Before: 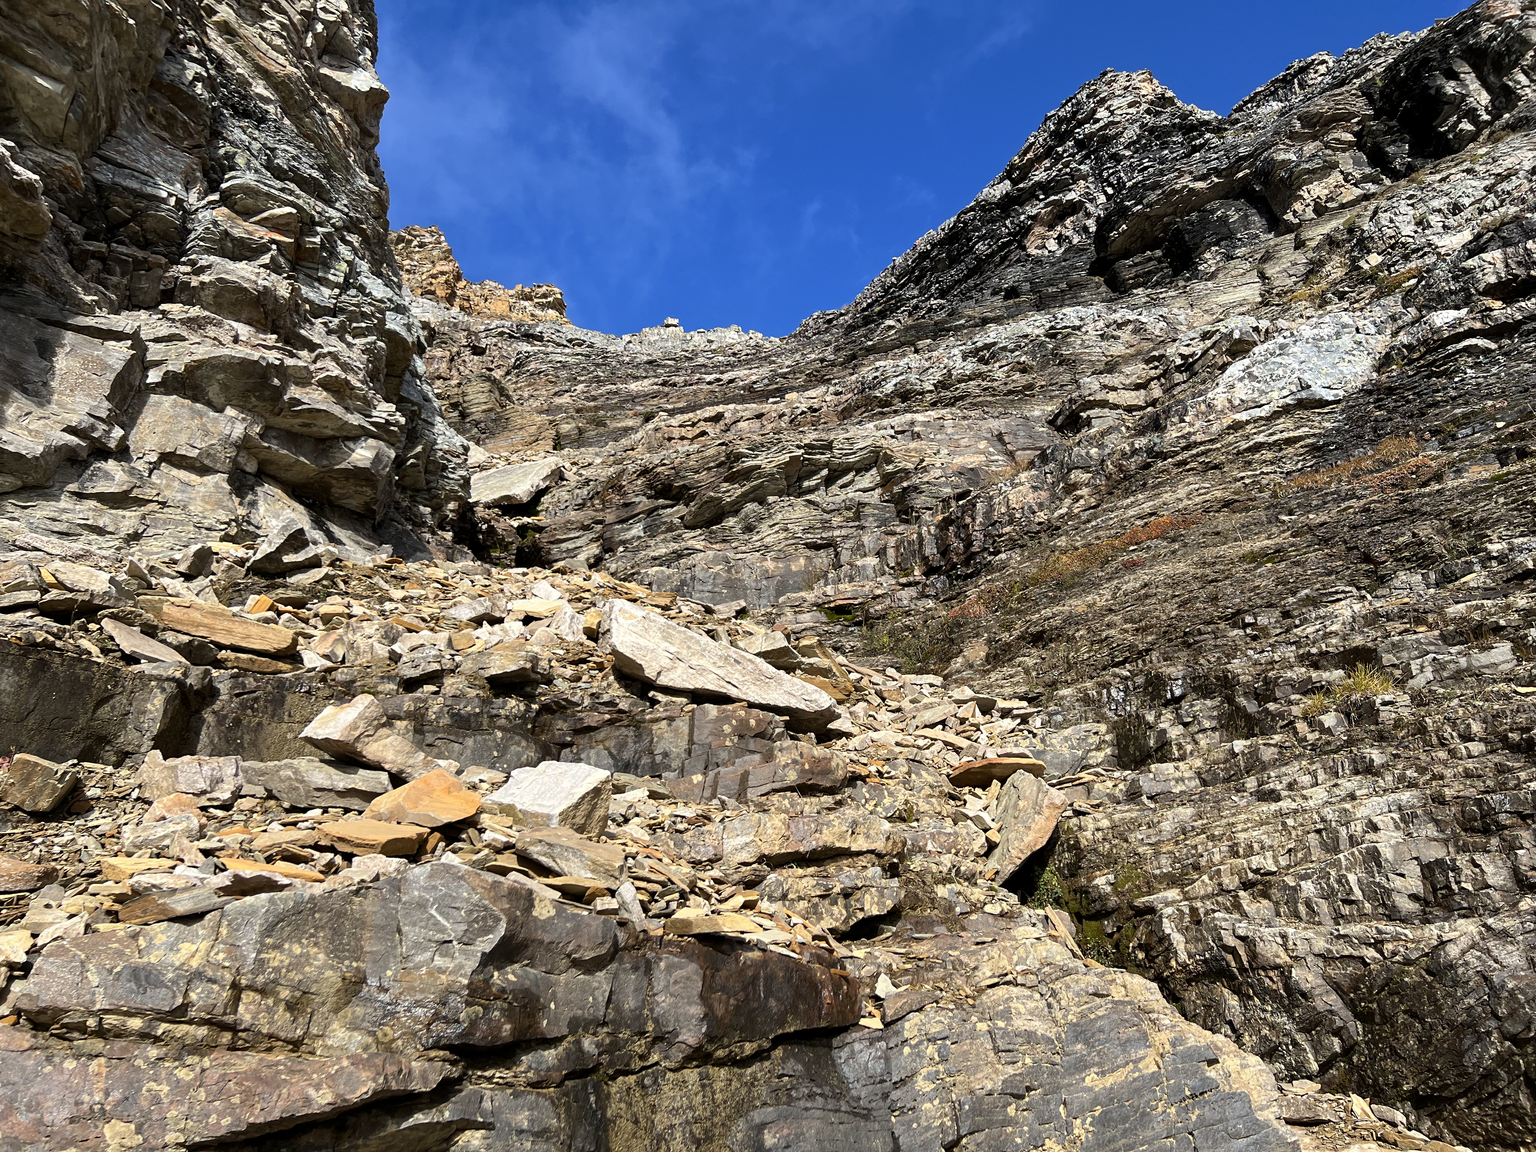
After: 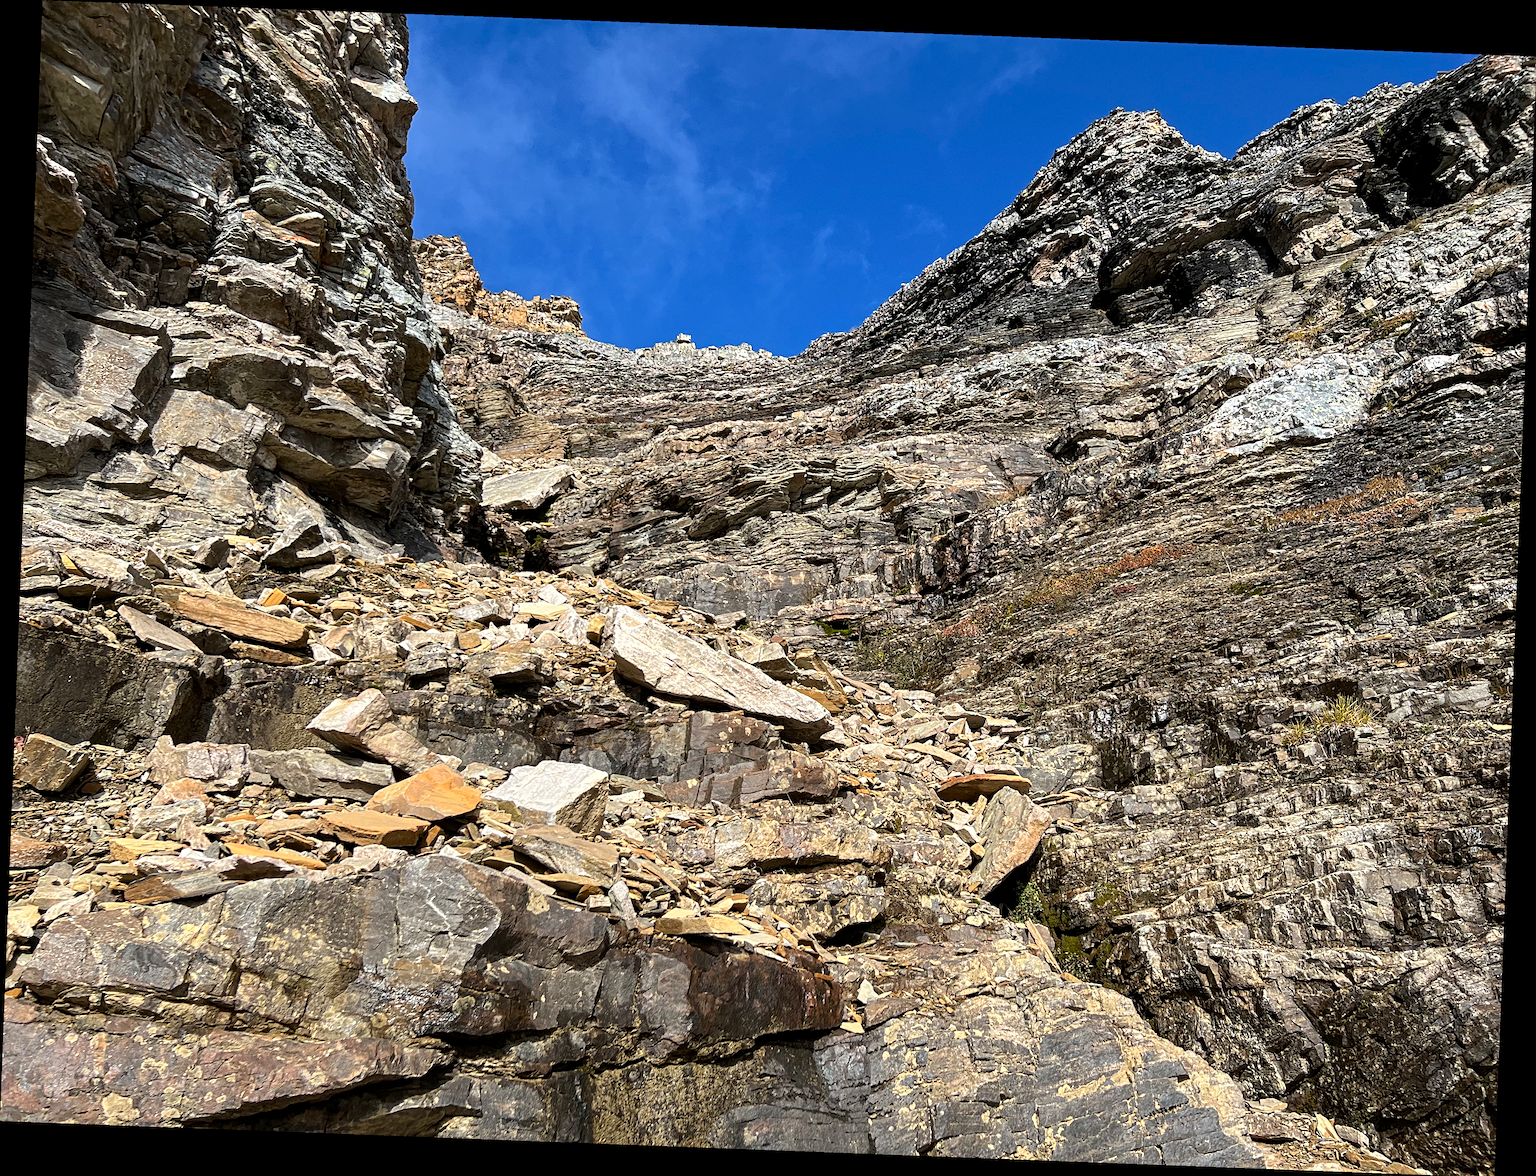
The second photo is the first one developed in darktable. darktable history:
rotate and perspective: rotation 2.17°, automatic cropping off
contrast equalizer: y [[0.5, 0.5, 0.5, 0.539, 0.64, 0.611], [0.5 ×6], [0.5 ×6], [0 ×6], [0 ×6]]
